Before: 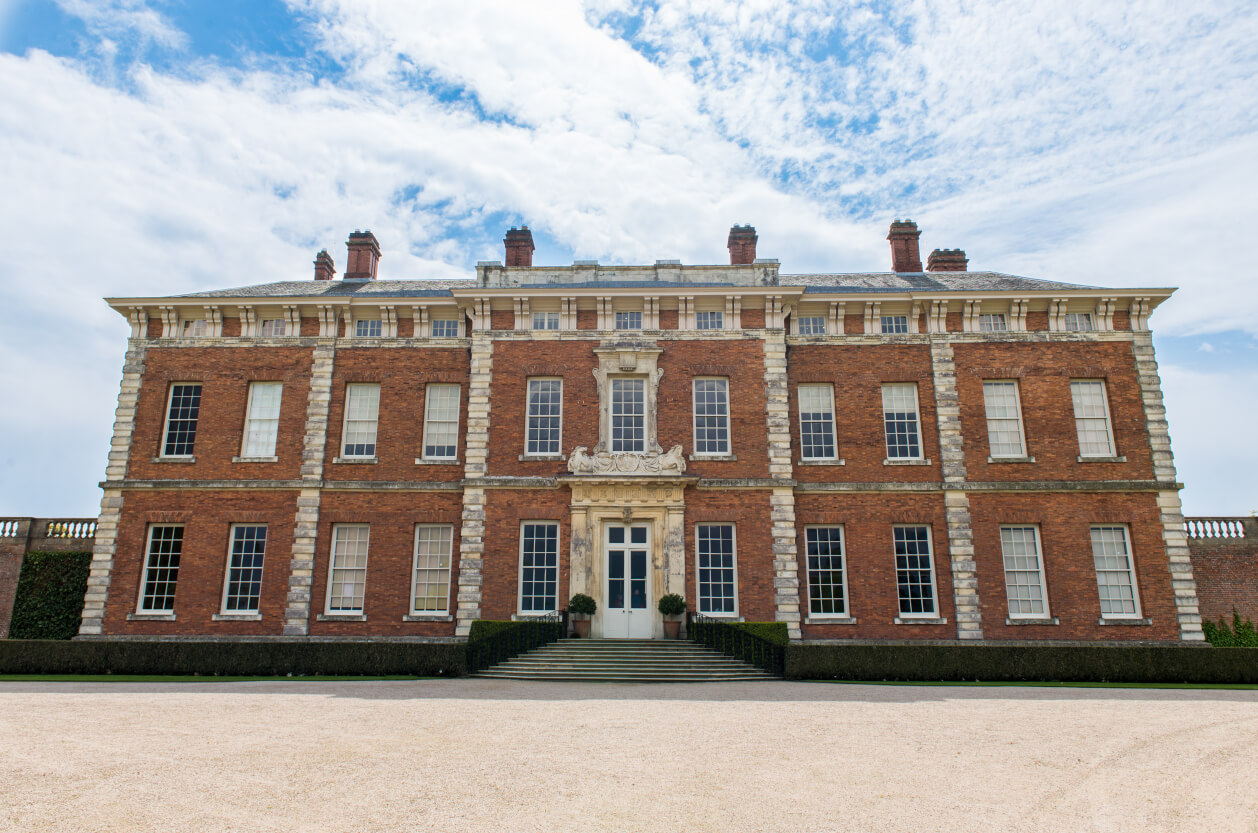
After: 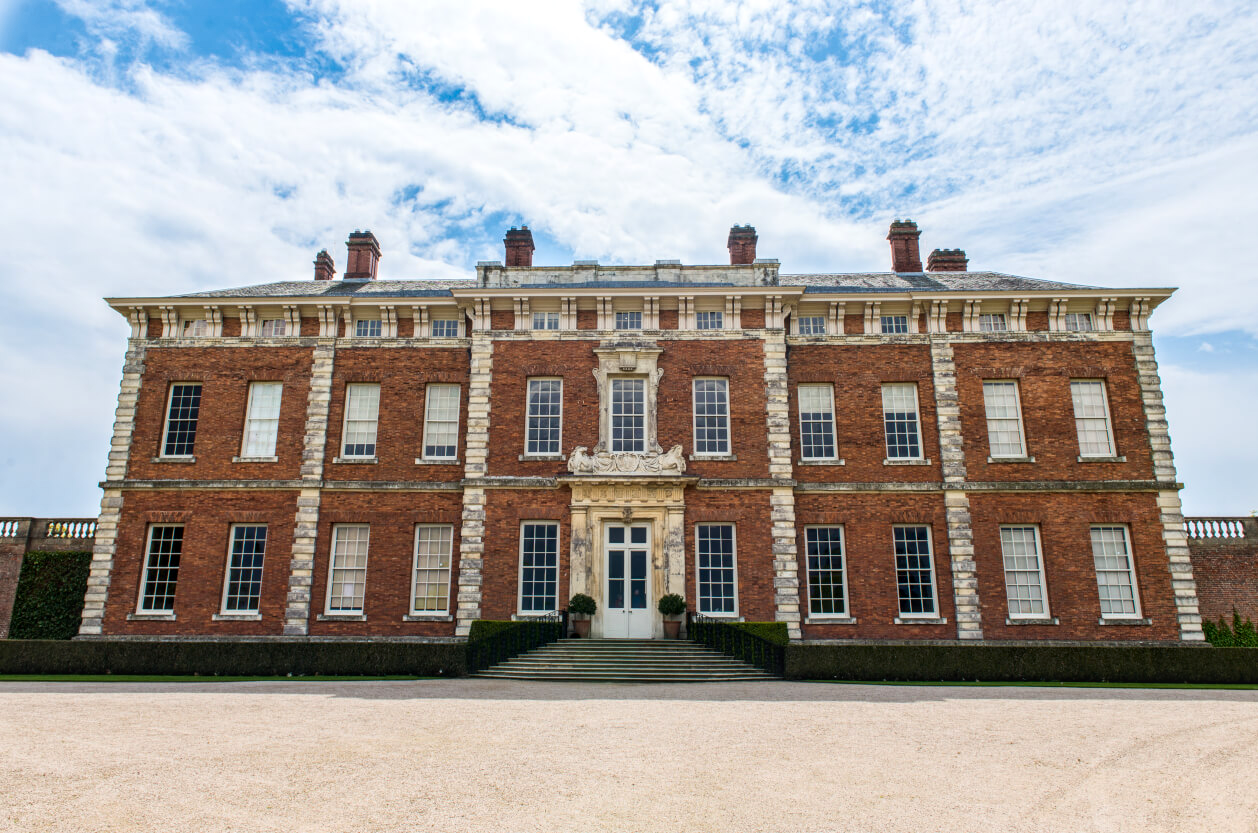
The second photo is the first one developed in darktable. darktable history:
contrast brightness saturation: contrast 0.146, brightness -0.012, saturation 0.096
local contrast: on, module defaults
